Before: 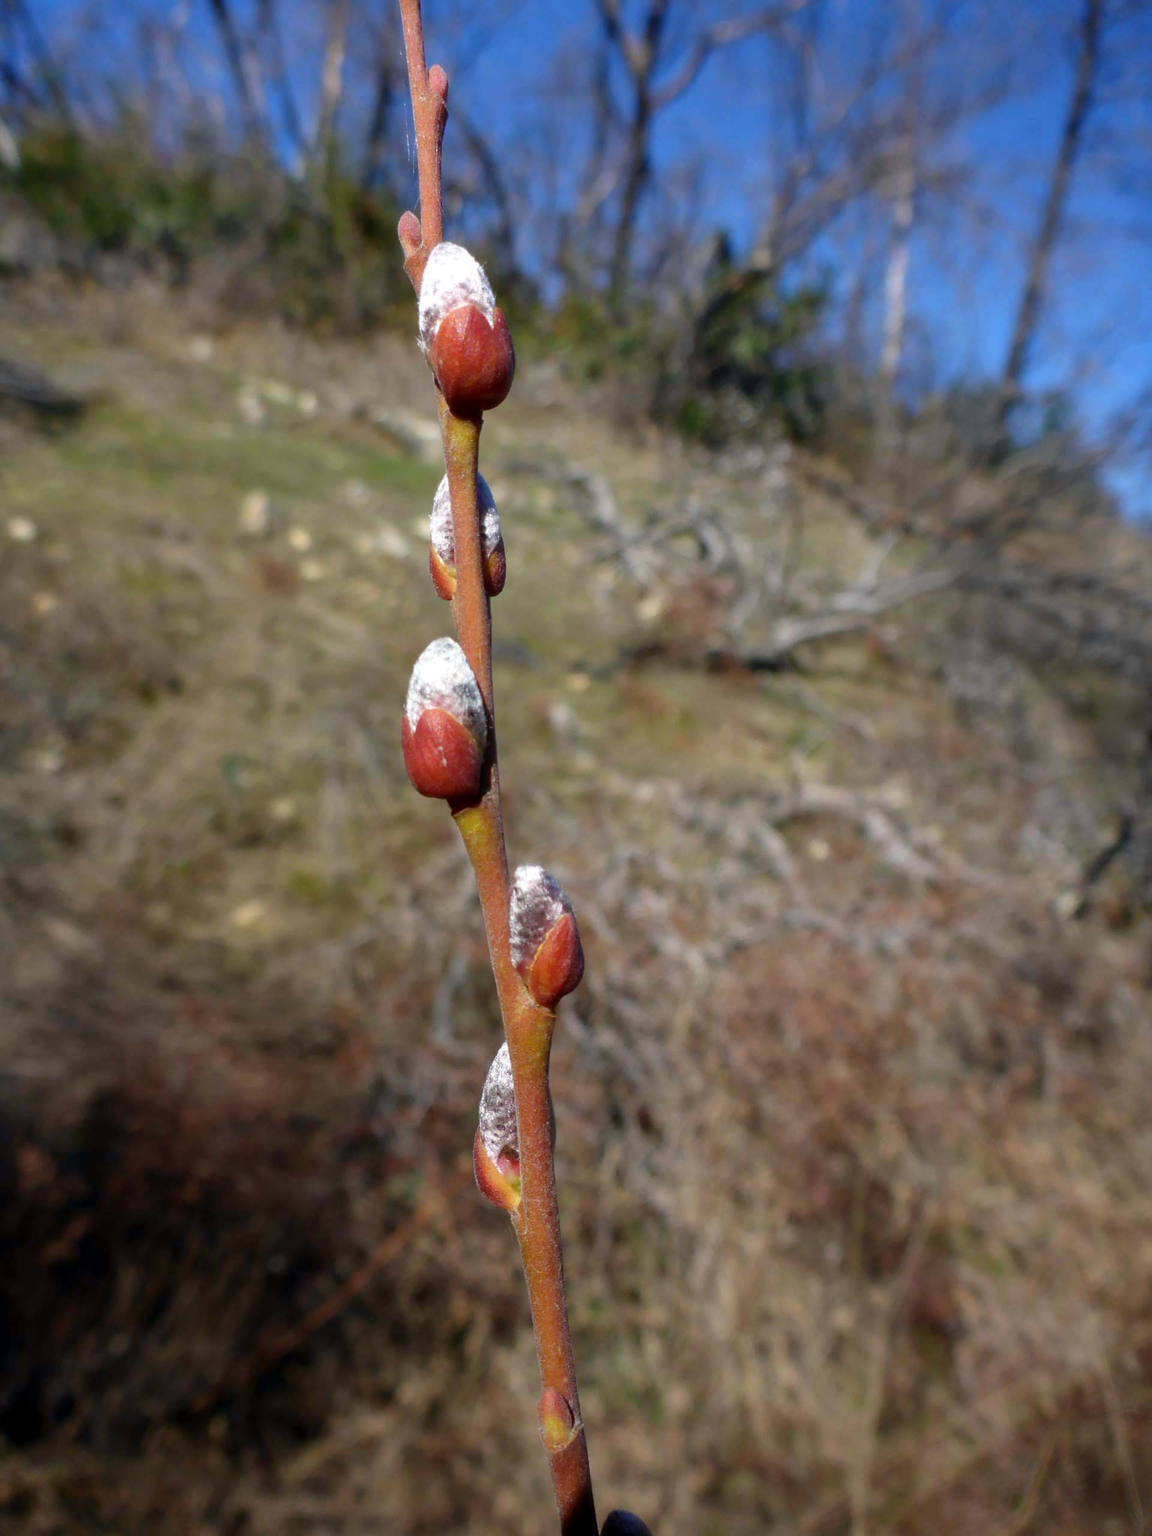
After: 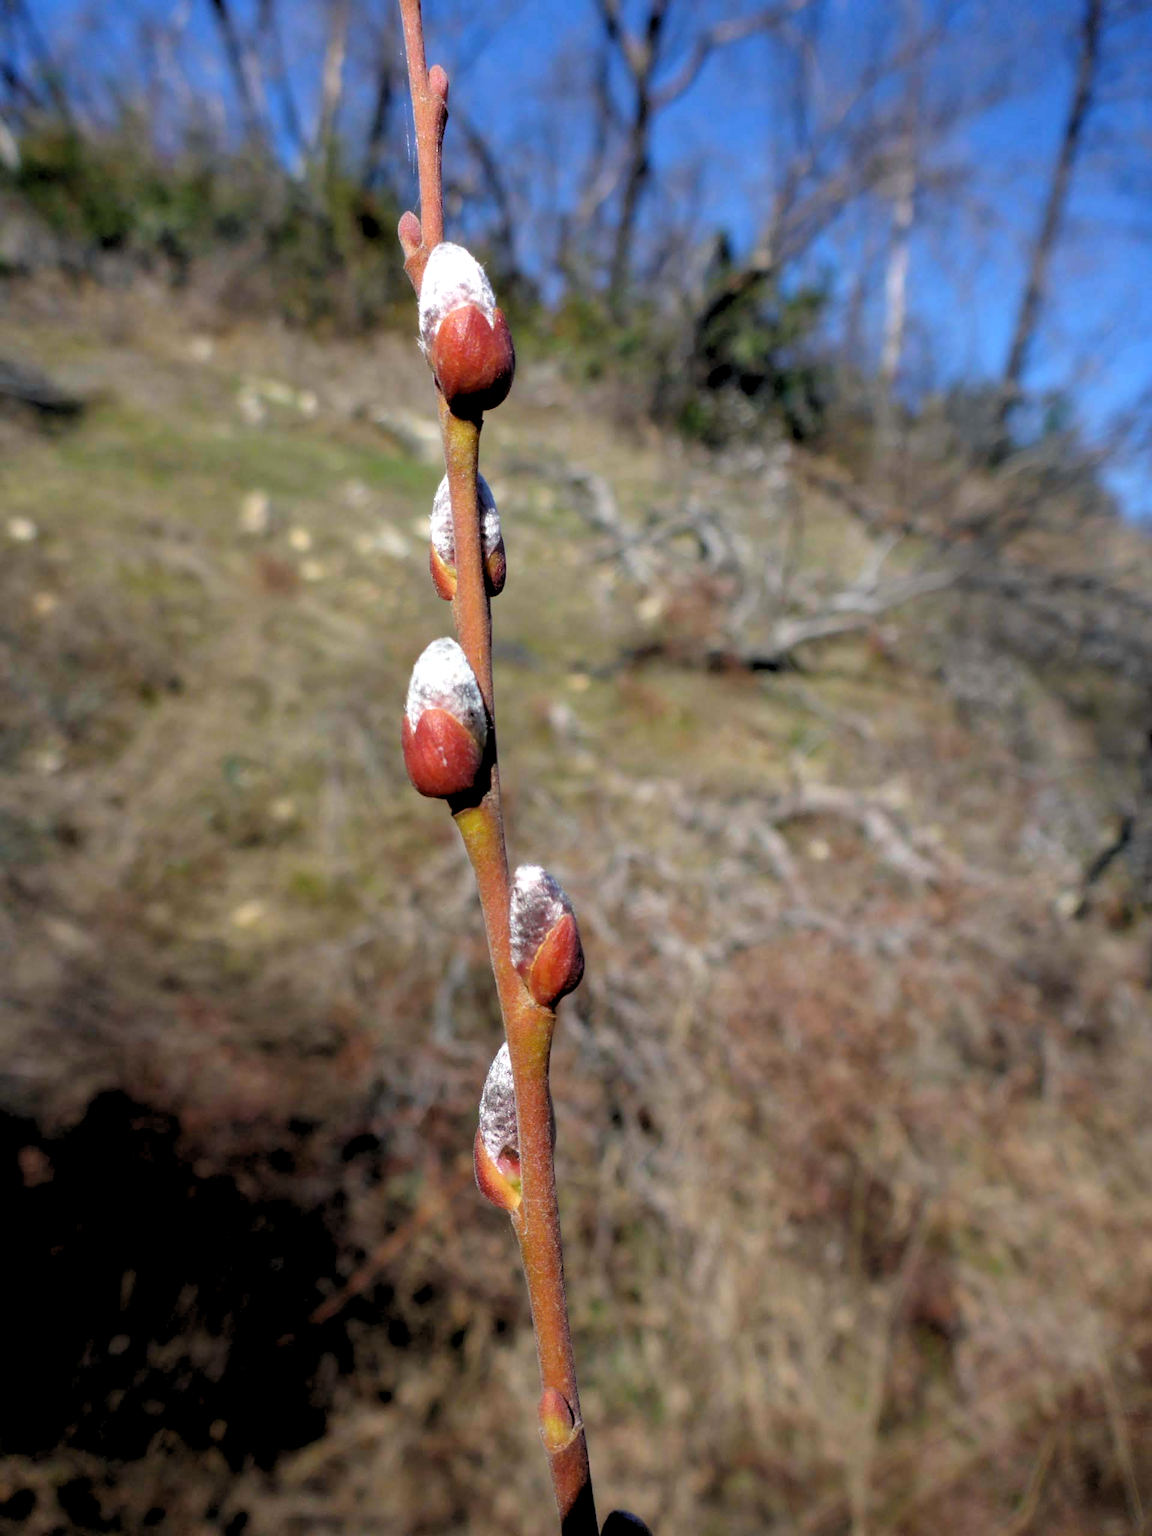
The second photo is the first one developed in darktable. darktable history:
rgb levels: levels [[0.013, 0.434, 0.89], [0, 0.5, 1], [0, 0.5, 1]]
white balance: red 1, blue 1
